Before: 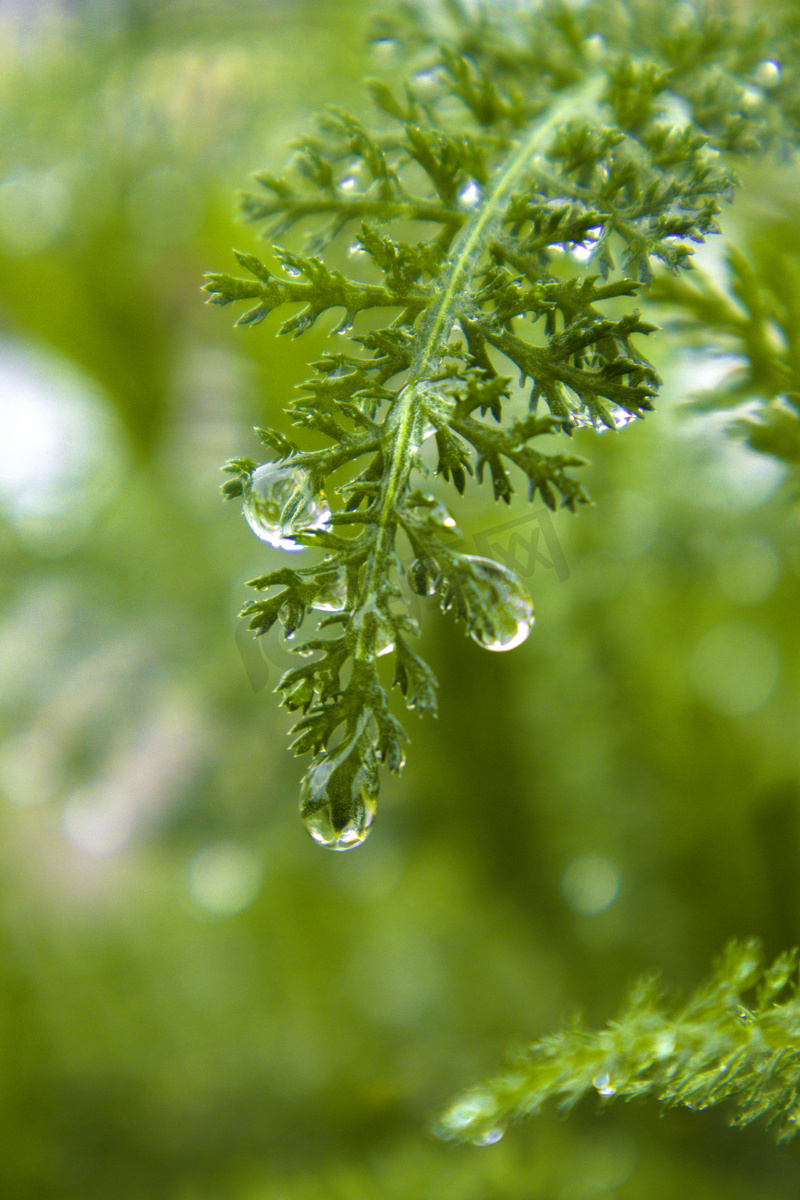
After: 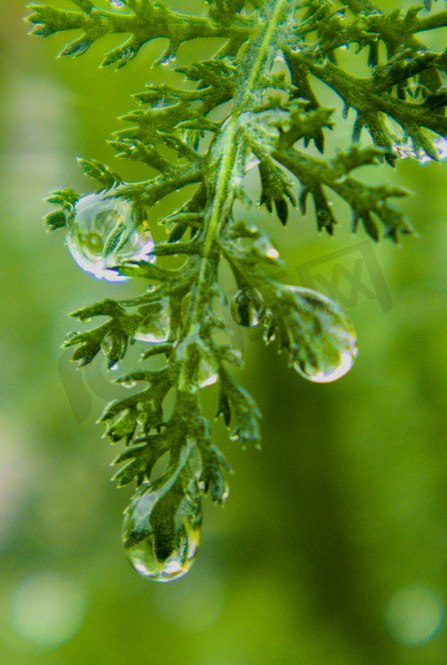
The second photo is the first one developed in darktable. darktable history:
contrast brightness saturation: contrast 0.096, brightness 0.015, saturation 0.021
crop and rotate: left 22.218%, top 22.432%, right 21.811%, bottom 22.128%
filmic rgb: black relative exposure -7.79 EV, white relative exposure 4.31 EV, hardness 3.86, color science v6 (2022)
